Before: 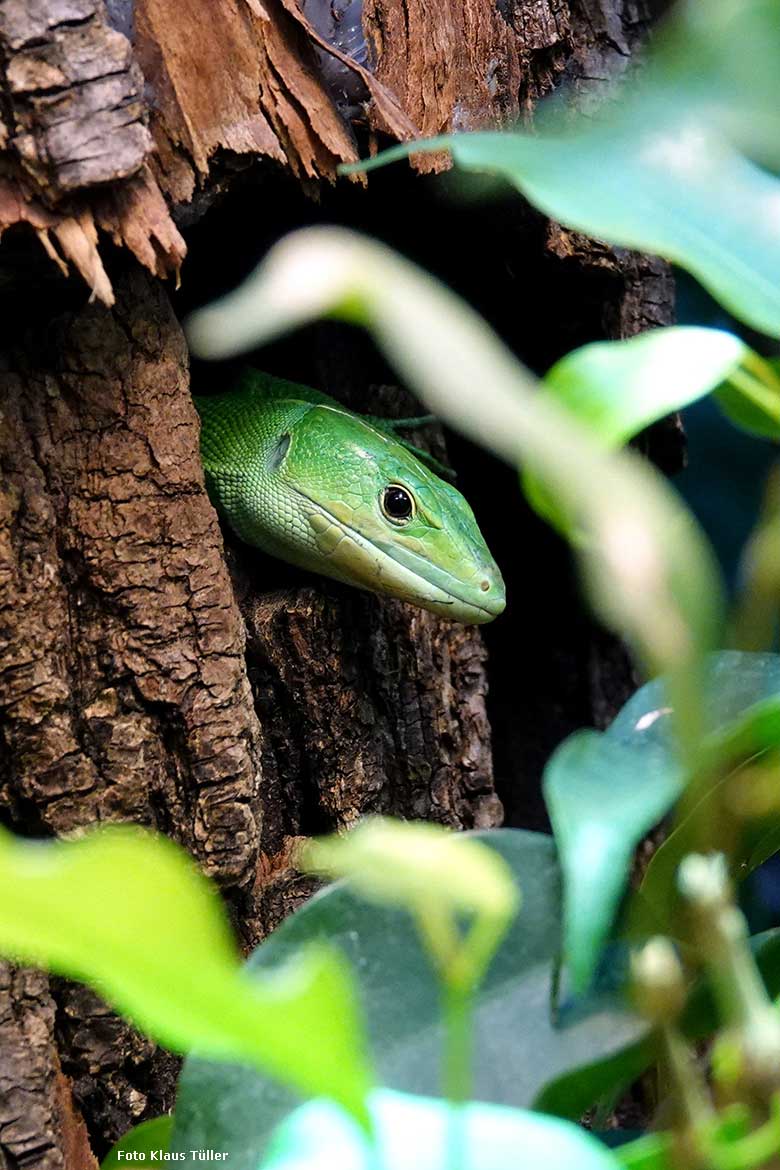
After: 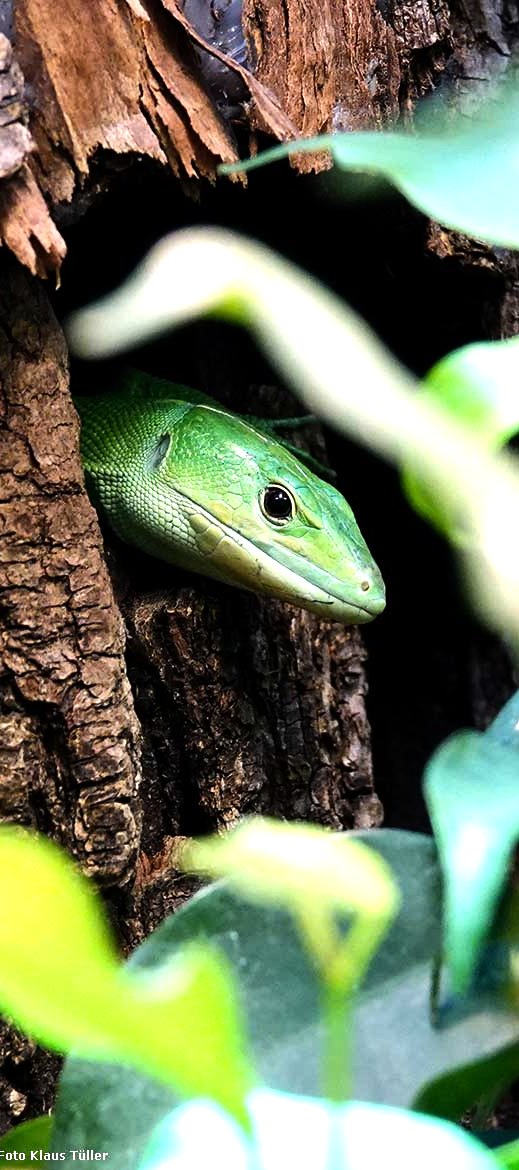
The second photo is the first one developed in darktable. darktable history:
crop: left 15.419%, right 17.914%
tone equalizer: -8 EV -0.75 EV, -7 EV -0.7 EV, -6 EV -0.6 EV, -5 EV -0.4 EV, -3 EV 0.4 EV, -2 EV 0.6 EV, -1 EV 0.7 EV, +0 EV 0.75 EV, edges refinement/feathering 500, mask exposure compensation -1.57 EV, preserve details no
